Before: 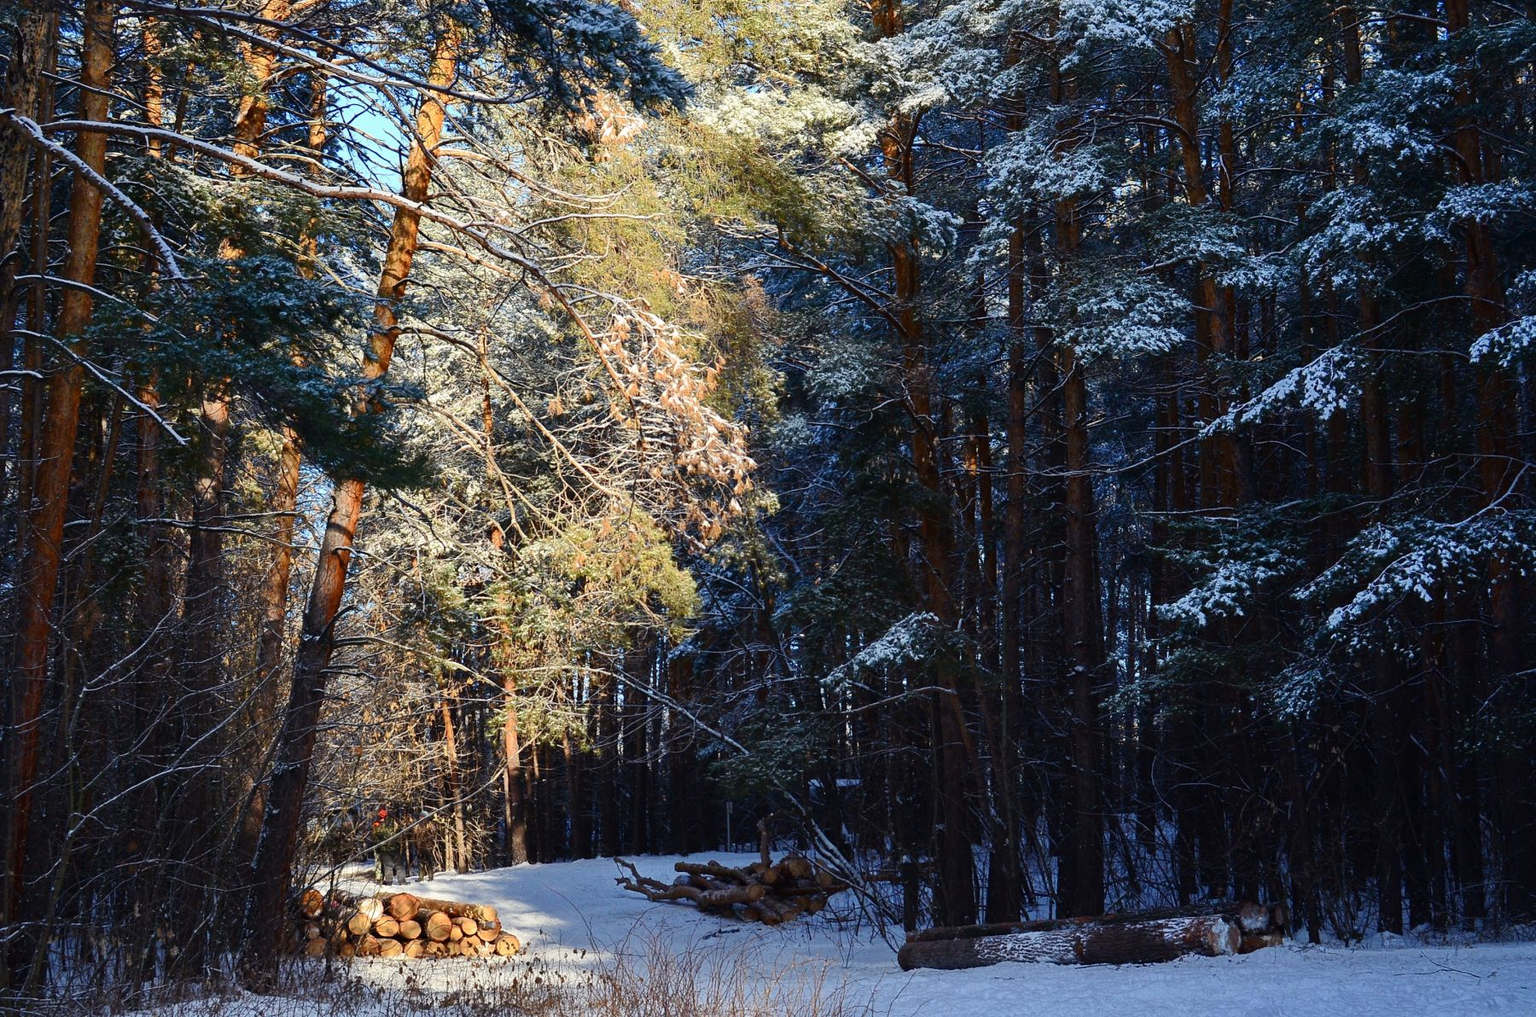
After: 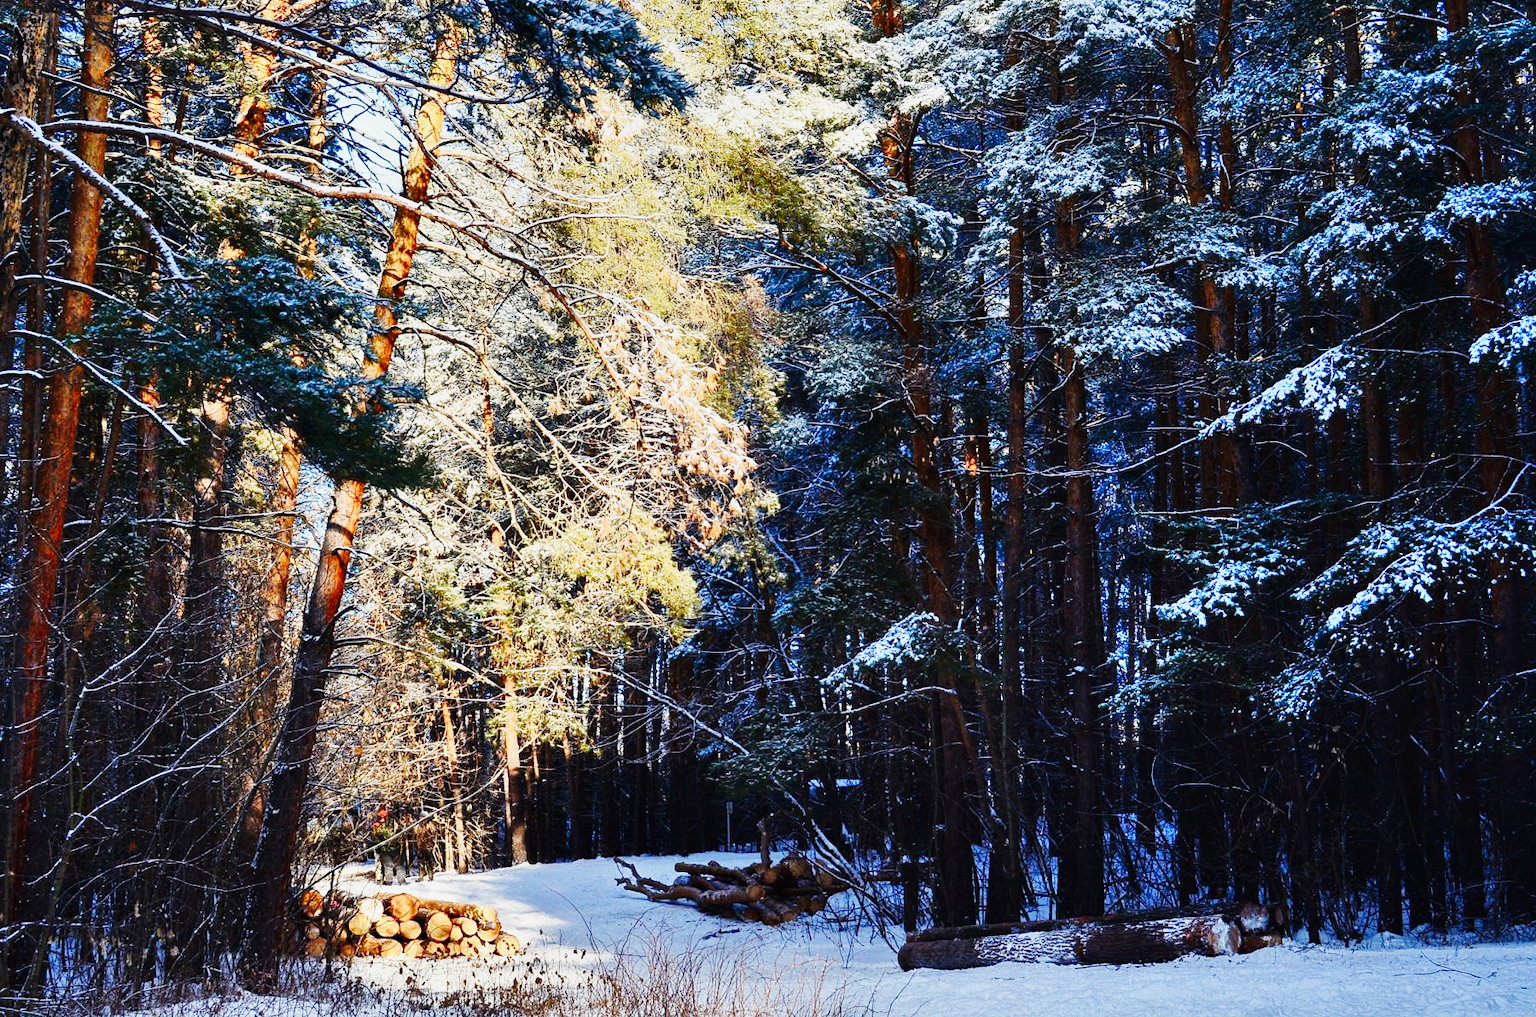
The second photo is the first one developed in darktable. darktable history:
base curve: curves: ch0 [(0, 0.003) (0.001, 0.002) (0.006, 0.004) (0.02, 0.022) (0.048, 0.086) (0.094, 0.234) (0.162, 0.431) (0.258, 0.629) (0.385, 0.8) (0.548, 0.918) (0.751, 0.988) (1, 1)], preserve colors none
shadows and highlights: white point adjustment -3.64, highlights -63.34, highlights color adjustment 42%, soften with gaussian
